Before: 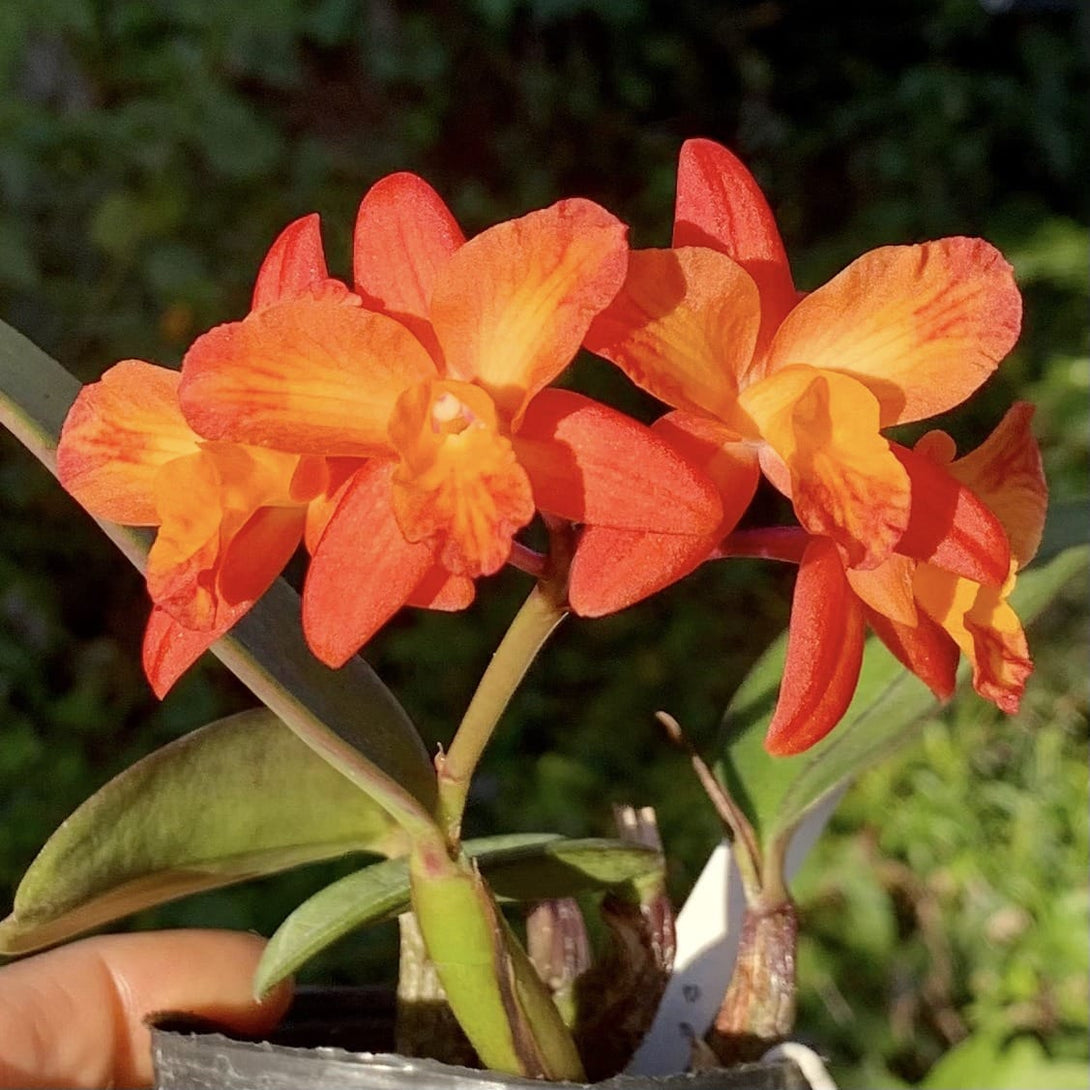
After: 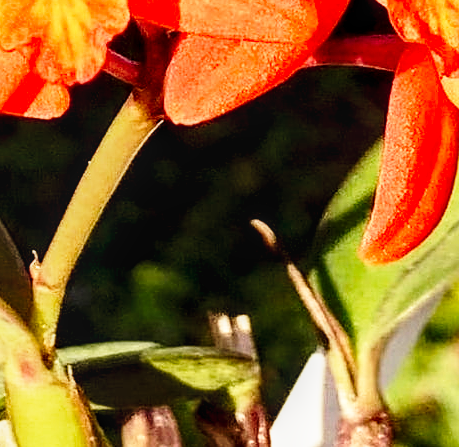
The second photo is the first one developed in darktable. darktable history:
tone equalizer: -8 EV -0.417 EV, -7 EV -0.389 EV, -6 EV -0.333 EV, -5 EV -0.222 EV, -3 EV 0.222 EV, -2 EV 0.333 EV, -1 EV 0.389 EV, +0 EV 0.417 EV, edges refinement/feathering 500, mask exposure compensation -1.57 EV, preserve details no
crop: left 37.221%, top 45.169%, right 20.63%, bottom 13.777%
exposure: black level correction 0.009, exposure -0.159 EV, compensate highlight preservation false
base curve: curves: ch0 [(0, 0) (0.026, 0.03) (0.109, 0.232) (0.351, 0.748) (0.669, 0.968) (1, 1)], preserve colors none
sharpen: radius 1
white balance: red 1.045, blue 0.932
local contrast: on, module defaults
